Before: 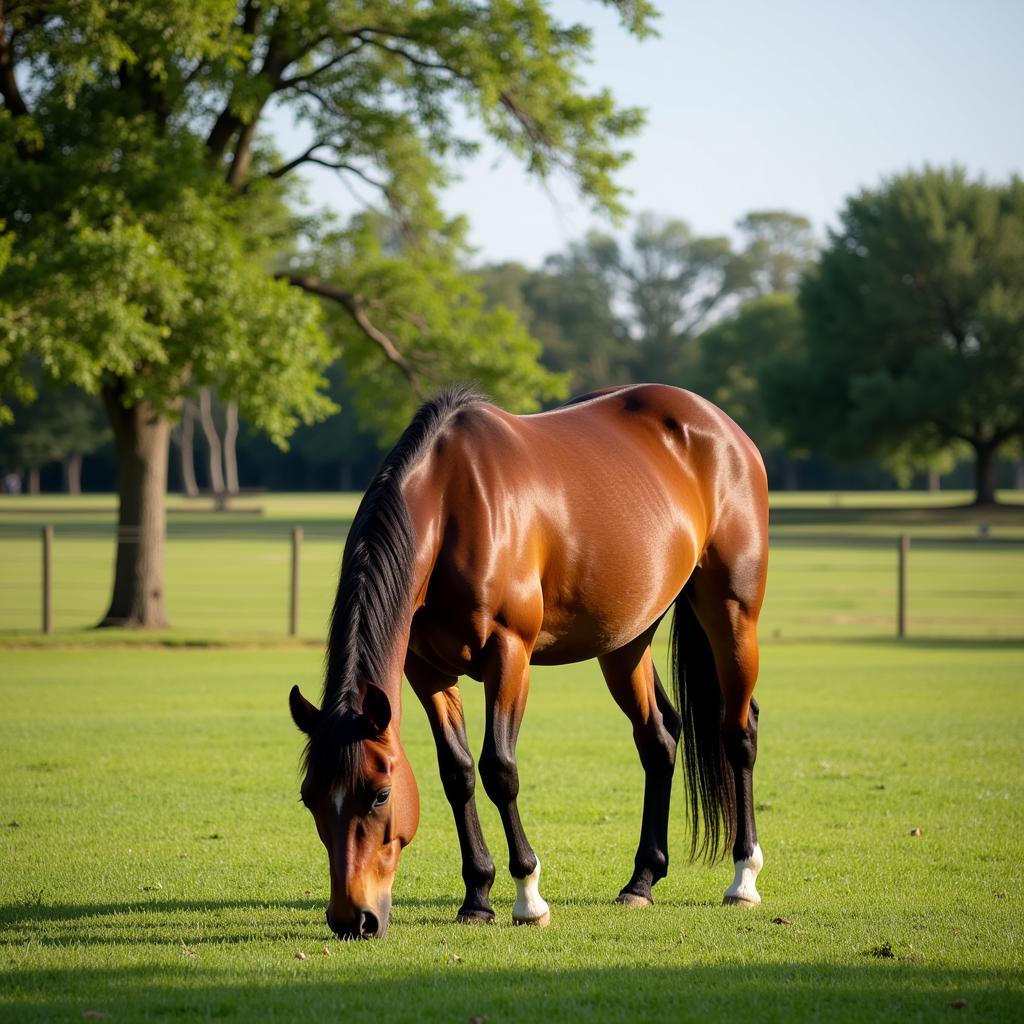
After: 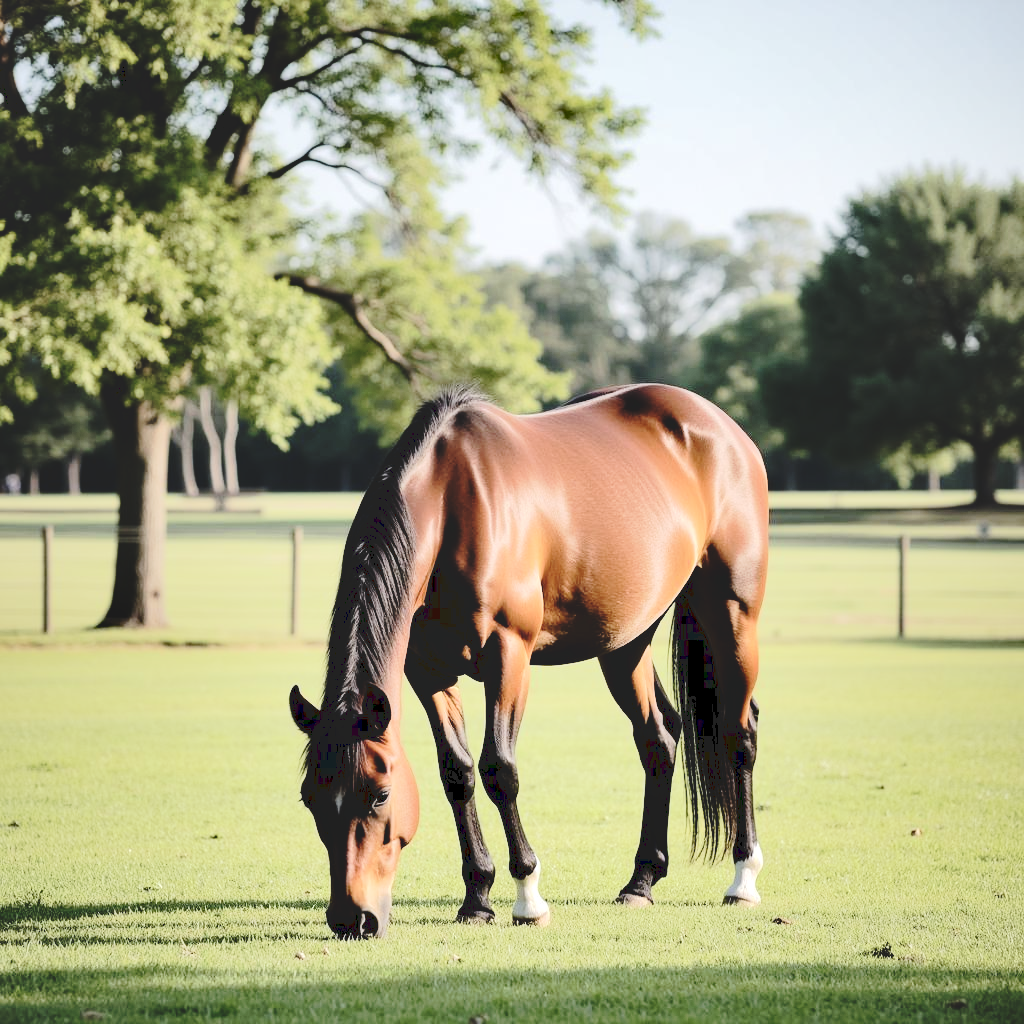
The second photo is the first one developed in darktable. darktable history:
tone equalizer: -7 EV 0.14 EV, -6 EV 0.587 EV, -5 EV 1.12 EV, -4 EV 1.34 EV, -3 EV 1.16 EV, -2 EV 0.6 EV, -1 EV 0.158 EV, edges refinement/feathering 500, mask exposure compensation -1.57 EV, preserve details no
shadows and highlights: shadows color adjustment 98.01%, highlights color adjustment 59.1%, soften with gaussian
tone curve: curves: ch0 [(0, 0) (0.003, 0.139) (0.011, 0.14) (0.025, 0.138) (0.044, 0.14) (0.069, 0.149) (0.1, 0.161) (0.136, 0.179) (0.177, 0.203) (0.224, 0.245) (0.277, 0.302) (0.335, 0.382) (0.399, 0.461) (0.468, 0.546) (0.543, 0.614) (0.623, 0.687) (0.709, 0.758) (0.801, 0.84) (0.898, 0.912) (1, 1)], preserve colors none
contrast brightness saturation: contrast 0.101, saturation -0.371
